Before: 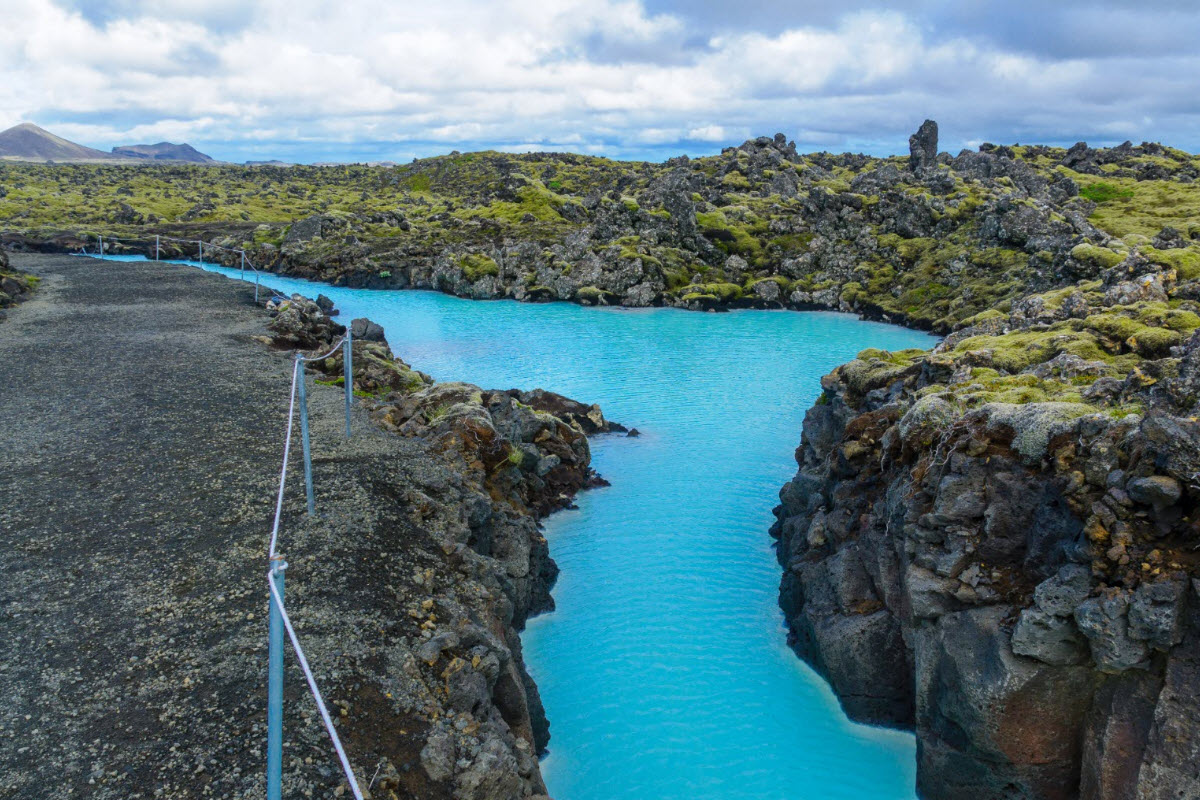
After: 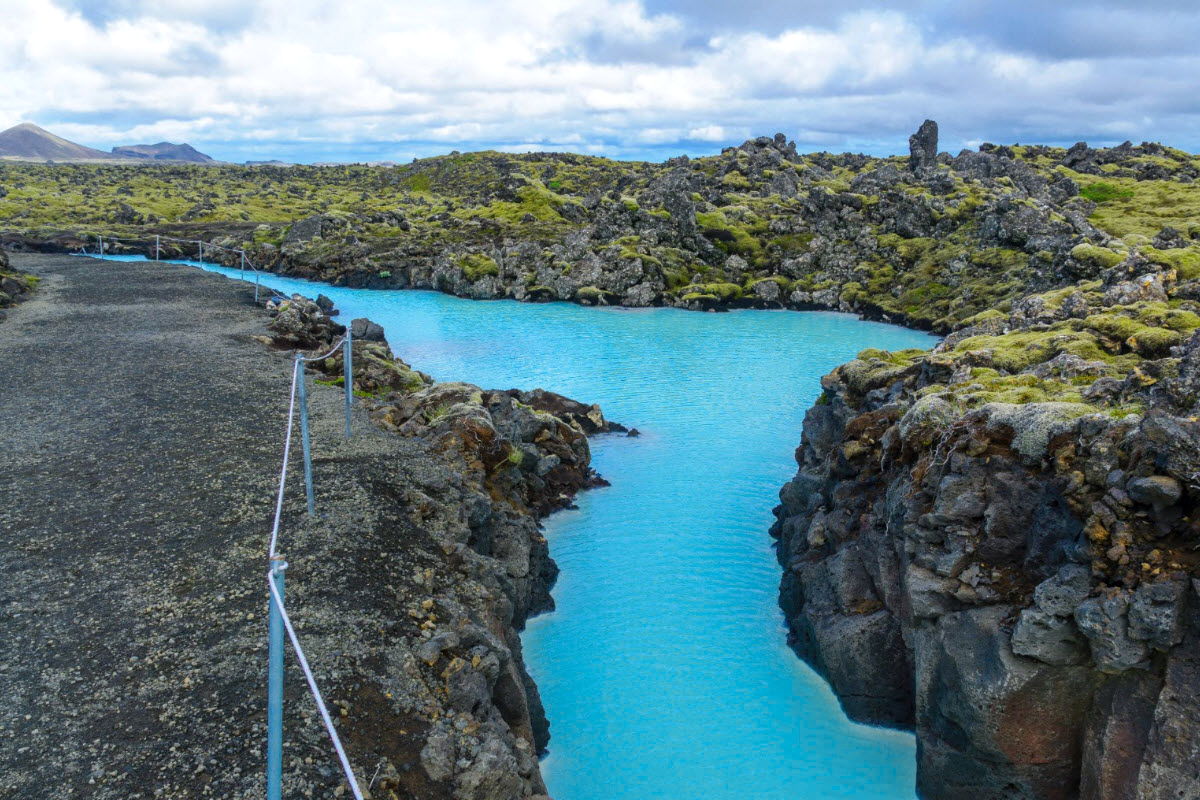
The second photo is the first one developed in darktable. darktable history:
exposure: exposure 0.132 EV, compensate highlight preservation false
color zones: curves: ch0 [(0.25, 0.5) (0.423, 0.5) (0.443, 0.5) (0.521, 0.756) (0.568, 0.5) (0.576, 0.5) (0.75, 0.5)]; ch1 [(0.25, 0.5) (0.423, 0.5) (0.443, 0.5) (0.539, 0.873) (0.624, 0.565) (0.631, 0.5) (0.75, 0.5)], mix -132.59%
